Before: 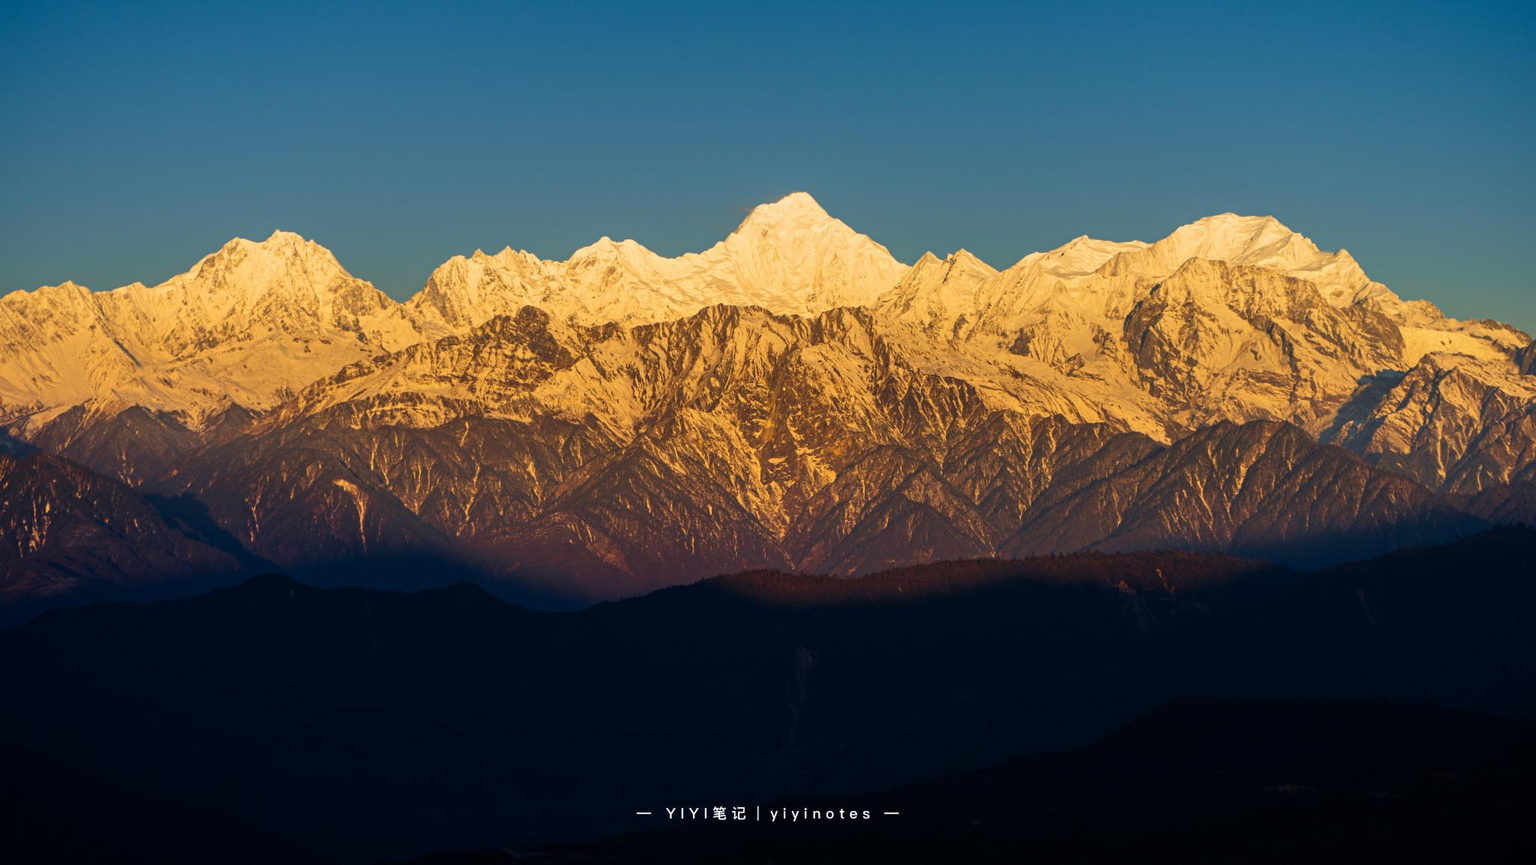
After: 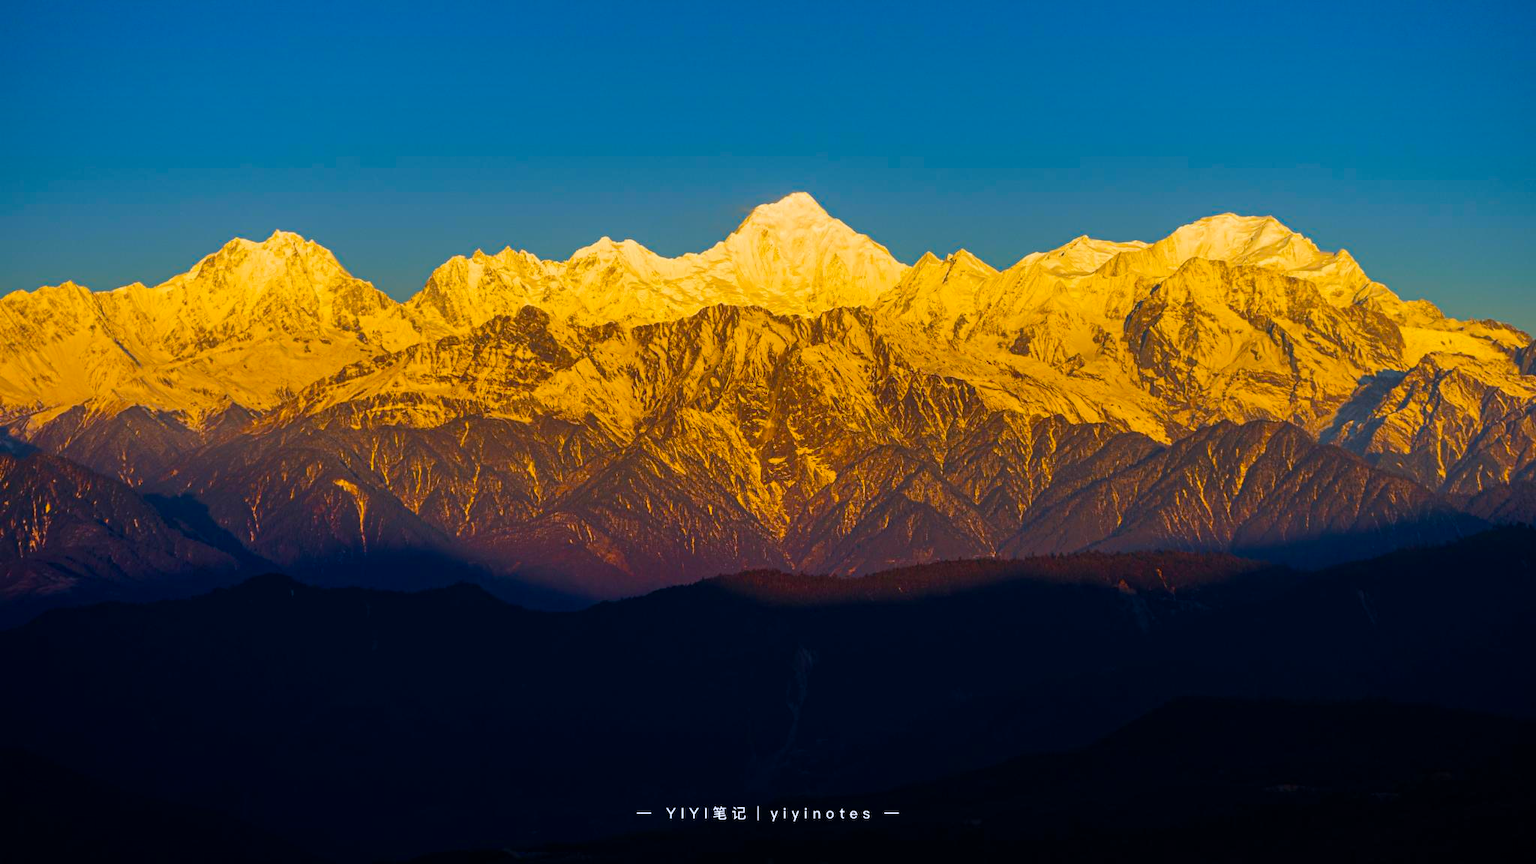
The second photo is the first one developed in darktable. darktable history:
white balance: red 0.984, blue 1.059
color balance rgb: linear chroma grading › global chroma 15%, perceptual saturation grading › global saturation 30%
